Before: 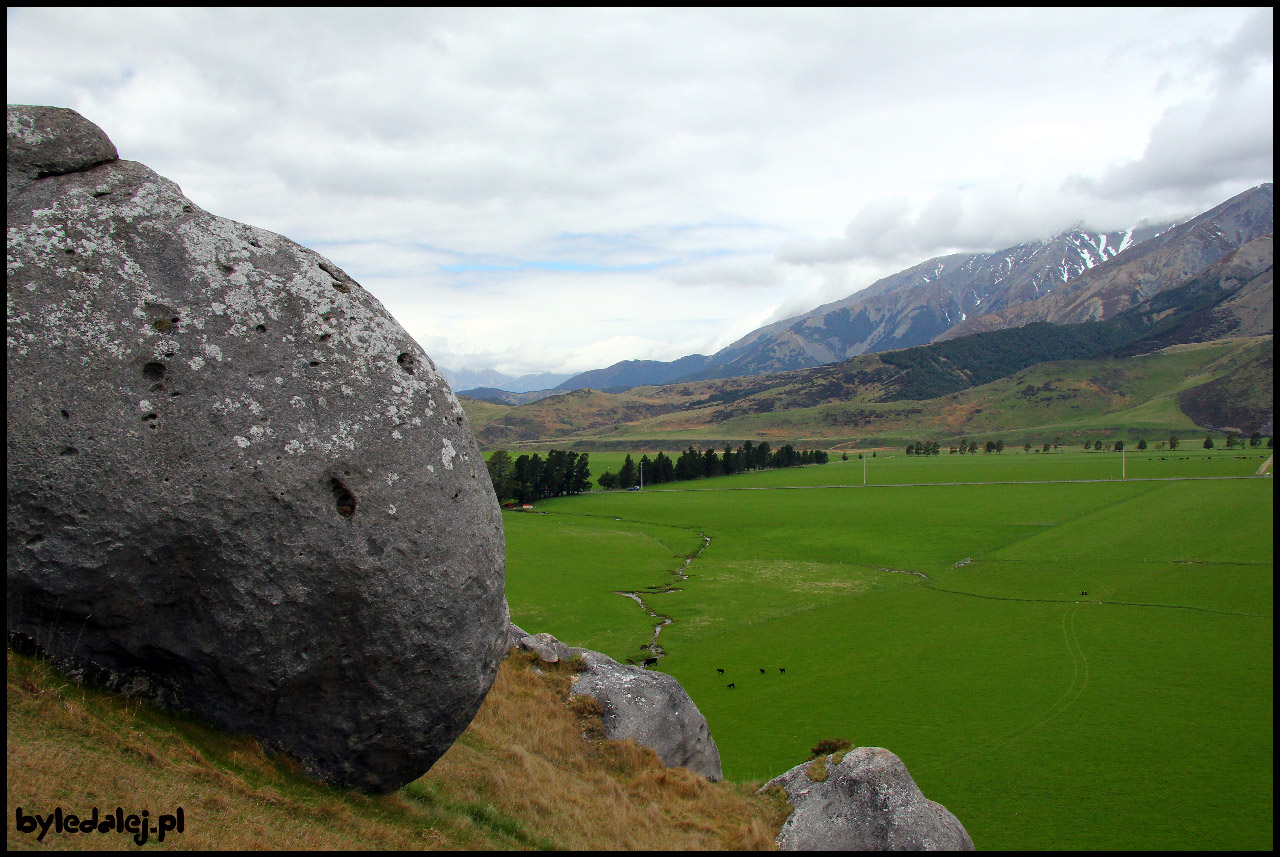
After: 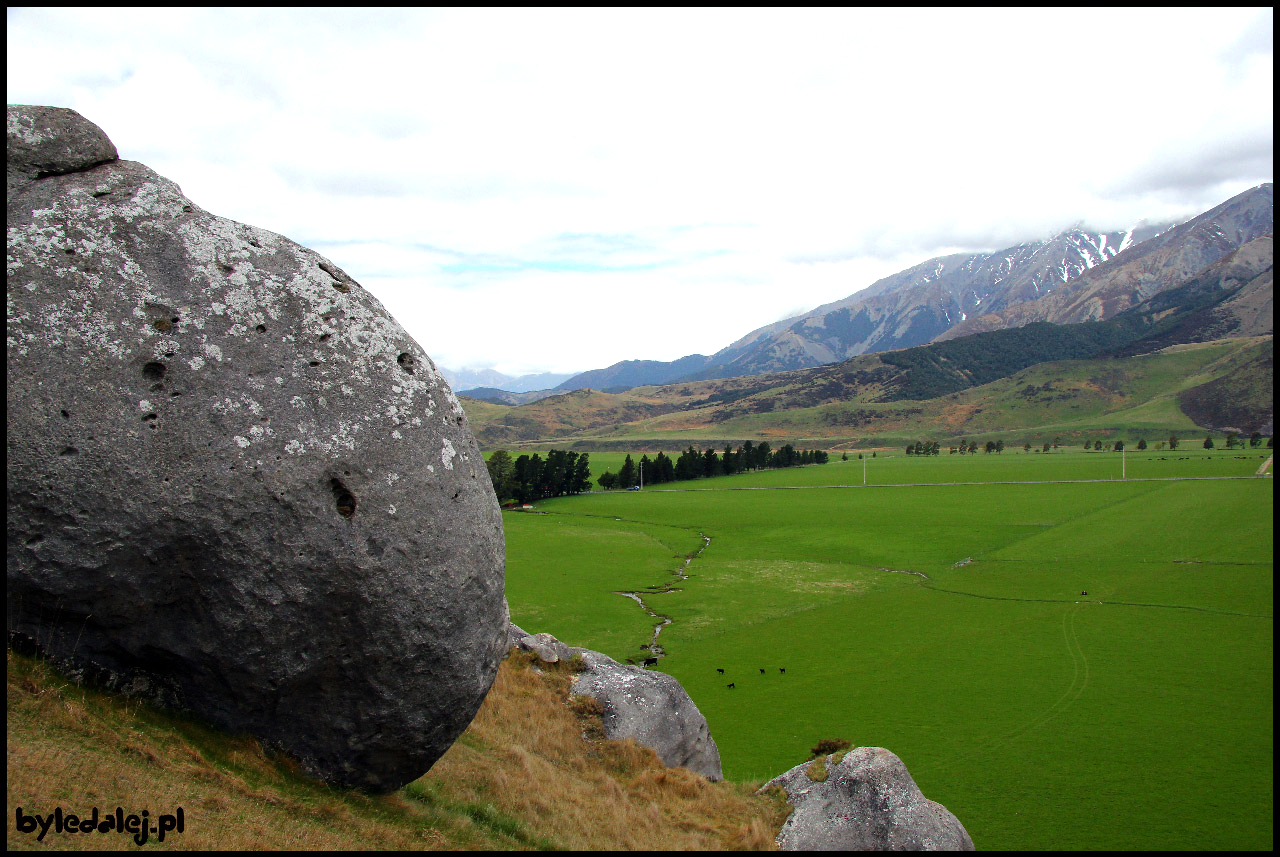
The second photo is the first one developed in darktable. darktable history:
tone equalizer: -8 EV -0.396 EV, -7 EV -0.369 EV, -6 EV -0.36 EV, -5 EV -0.255 EV, -3 EV 0.19 EV, -2 EV 0.331 EV, -1 EV 0.388 EV, +0 EV 0.424 EV
